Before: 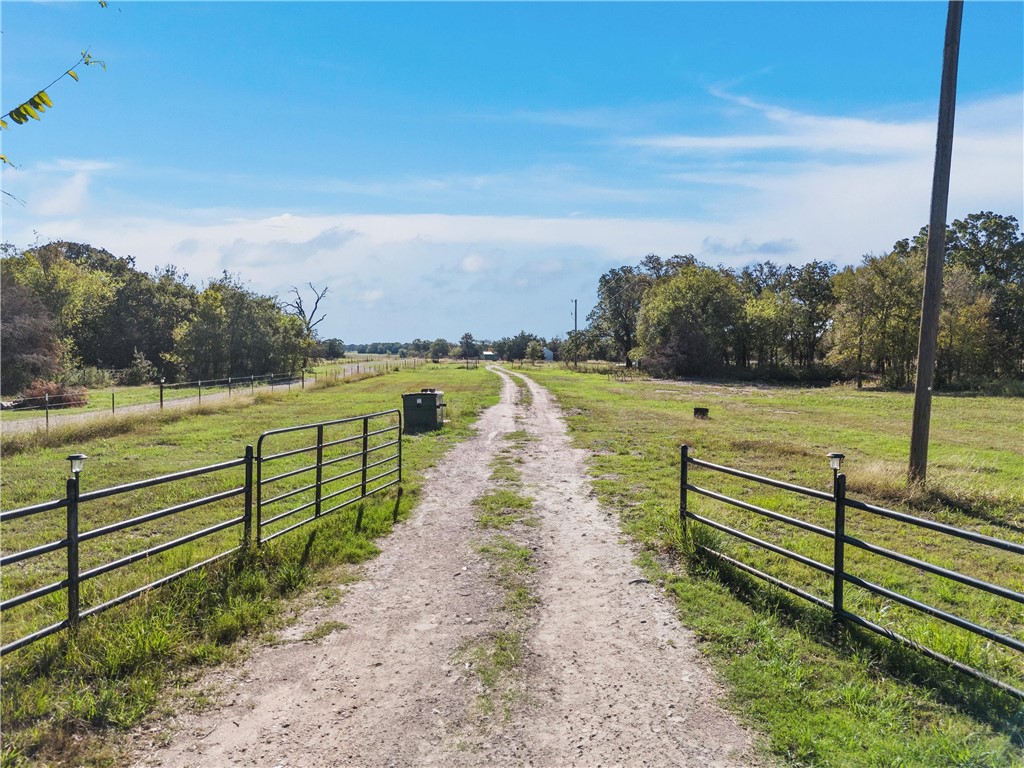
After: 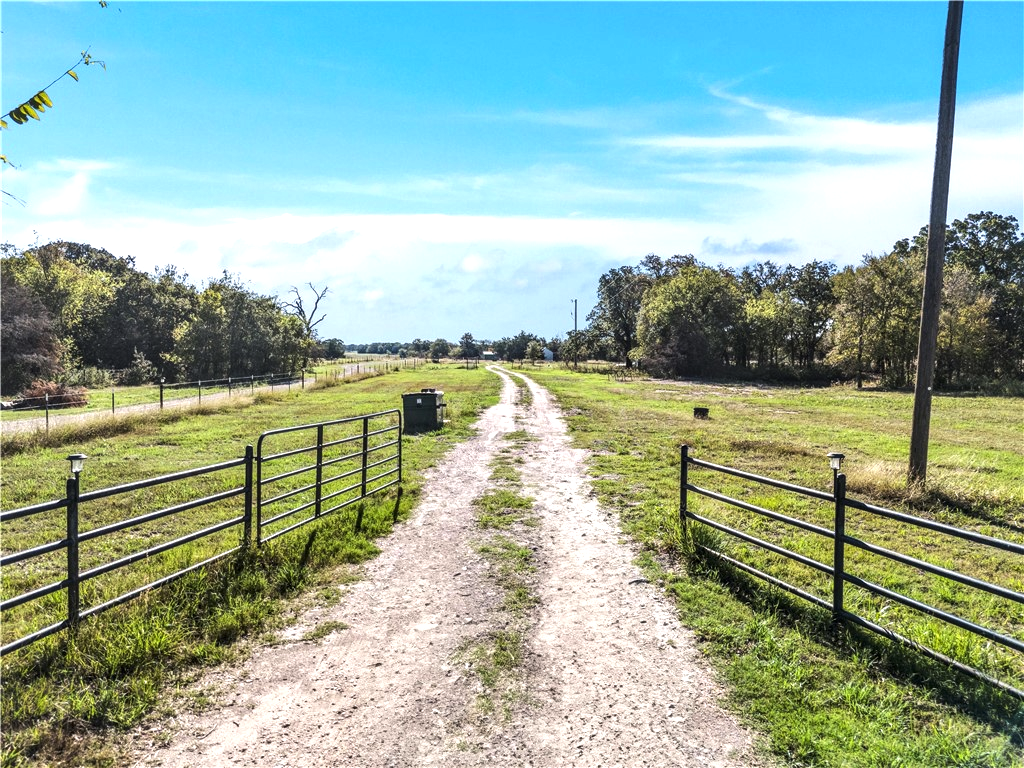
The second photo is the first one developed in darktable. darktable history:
tone equalizer: -8 EV -0.72 EV, -7 EV -0.694 EV, -6 EV -0.615 EV, -5 EV -0.372 EV, -3 EV 0.404 EV, -2 EV 0.6 EV, -1 EV 0.684 EV, +0 EV 0.766 EV, edges refinement/feathering 500, mask exposure compensation -1.57 EV, preserve details no
local contrast: on, module defaults
